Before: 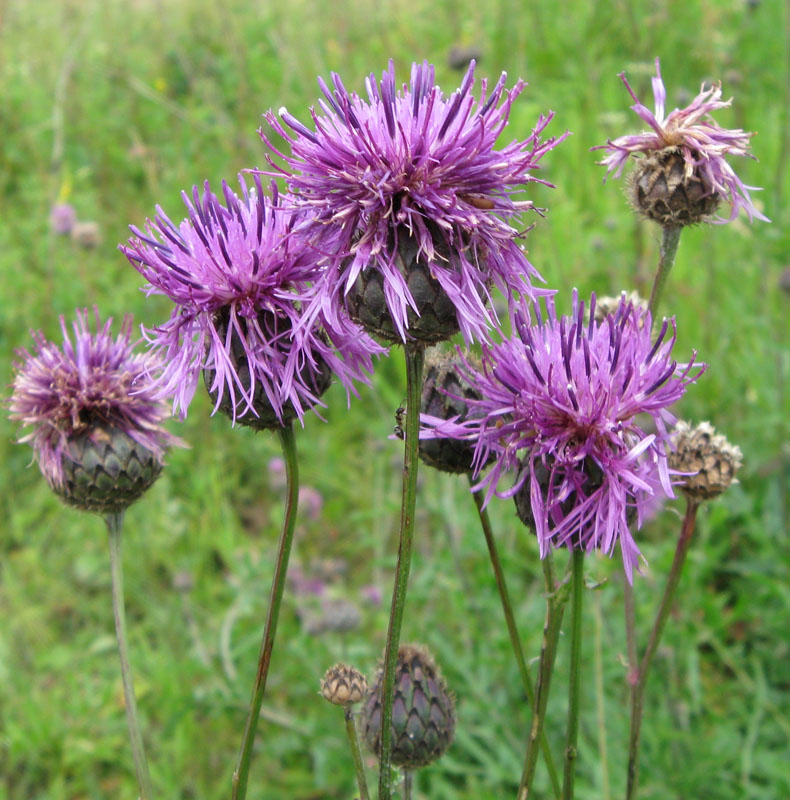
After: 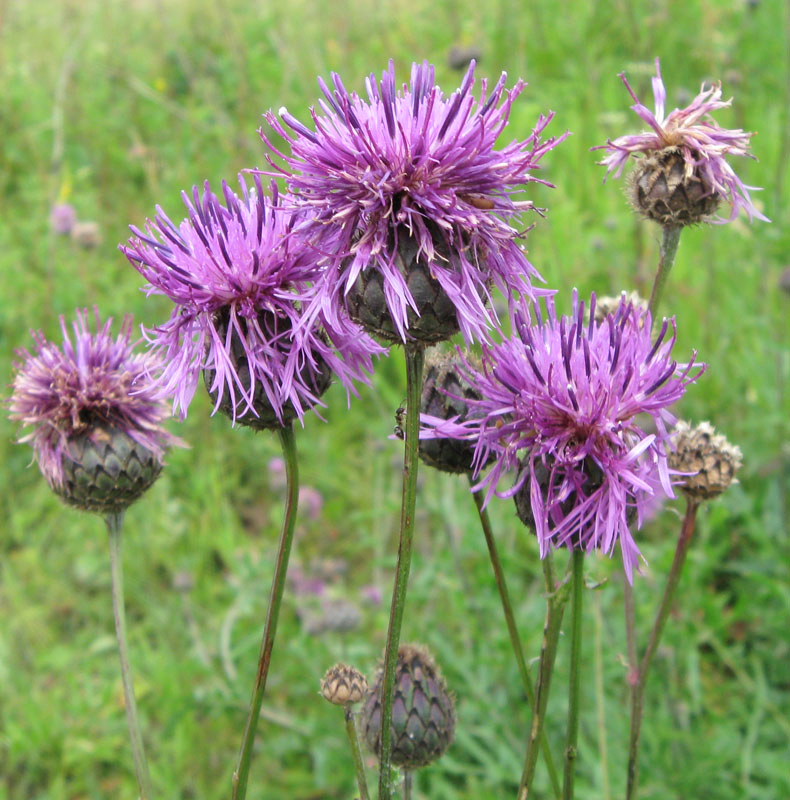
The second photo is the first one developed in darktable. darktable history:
contrast brightness saturation: contrast 0.051, brightness 0.058, saturation 0.011
